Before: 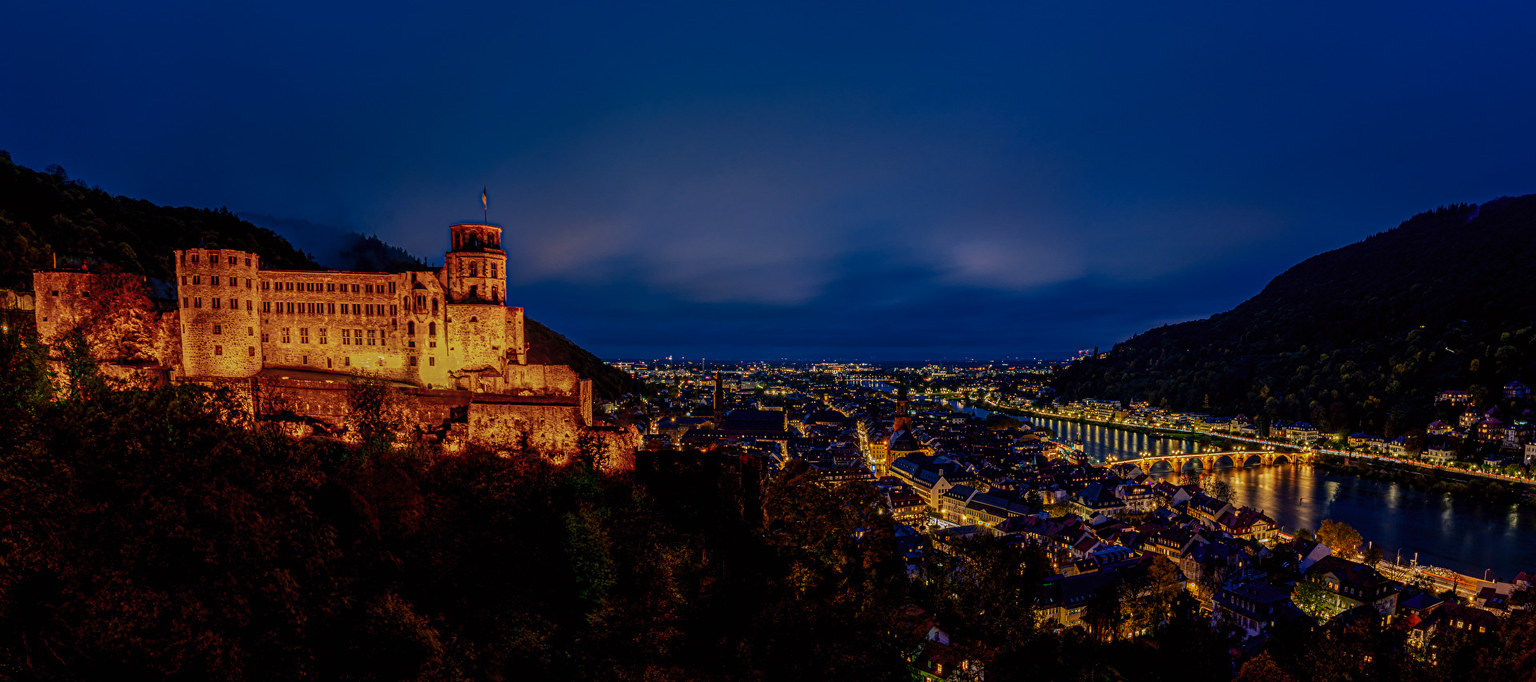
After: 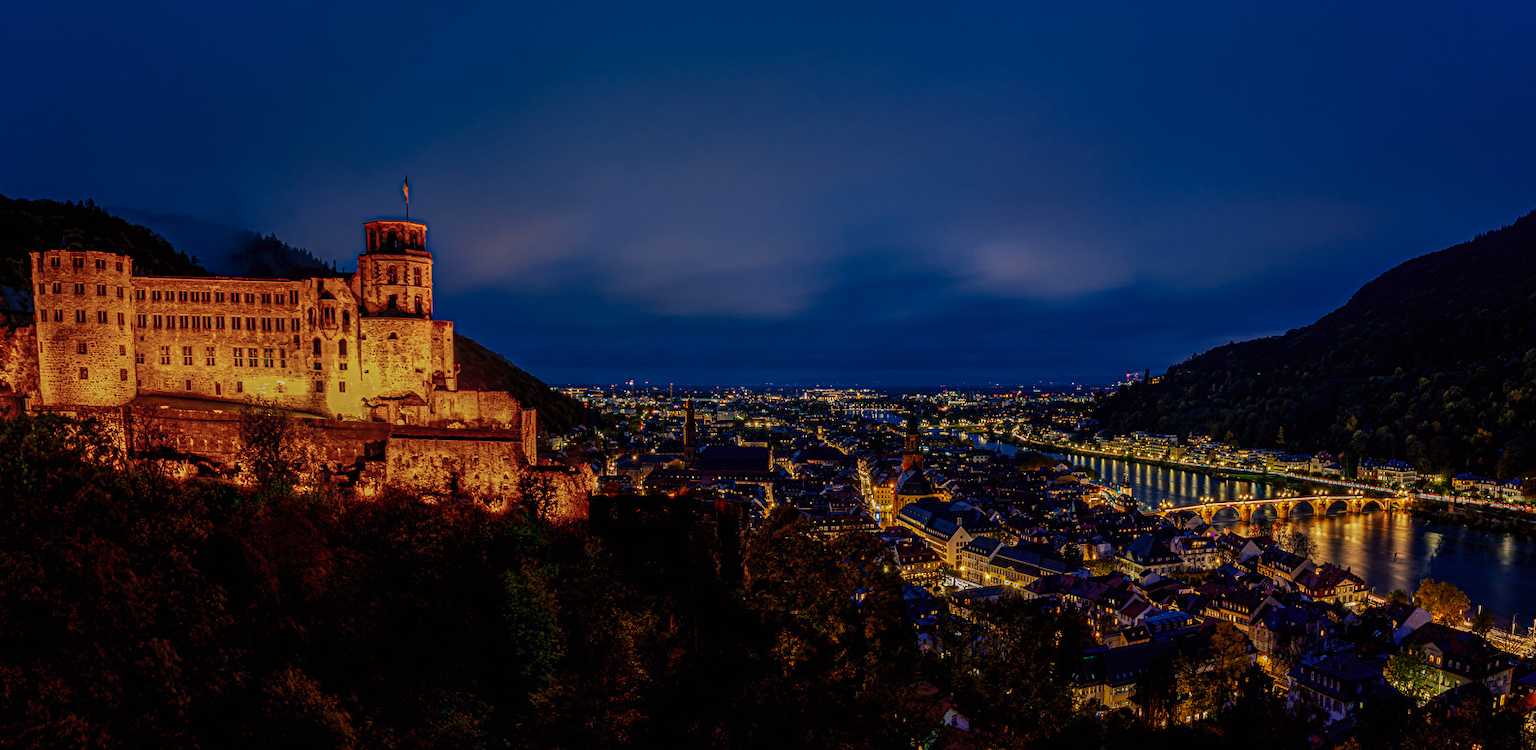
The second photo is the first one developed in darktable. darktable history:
crop: left 9.787%, top 6.22%, right 6.936%, bottom 2.546%
